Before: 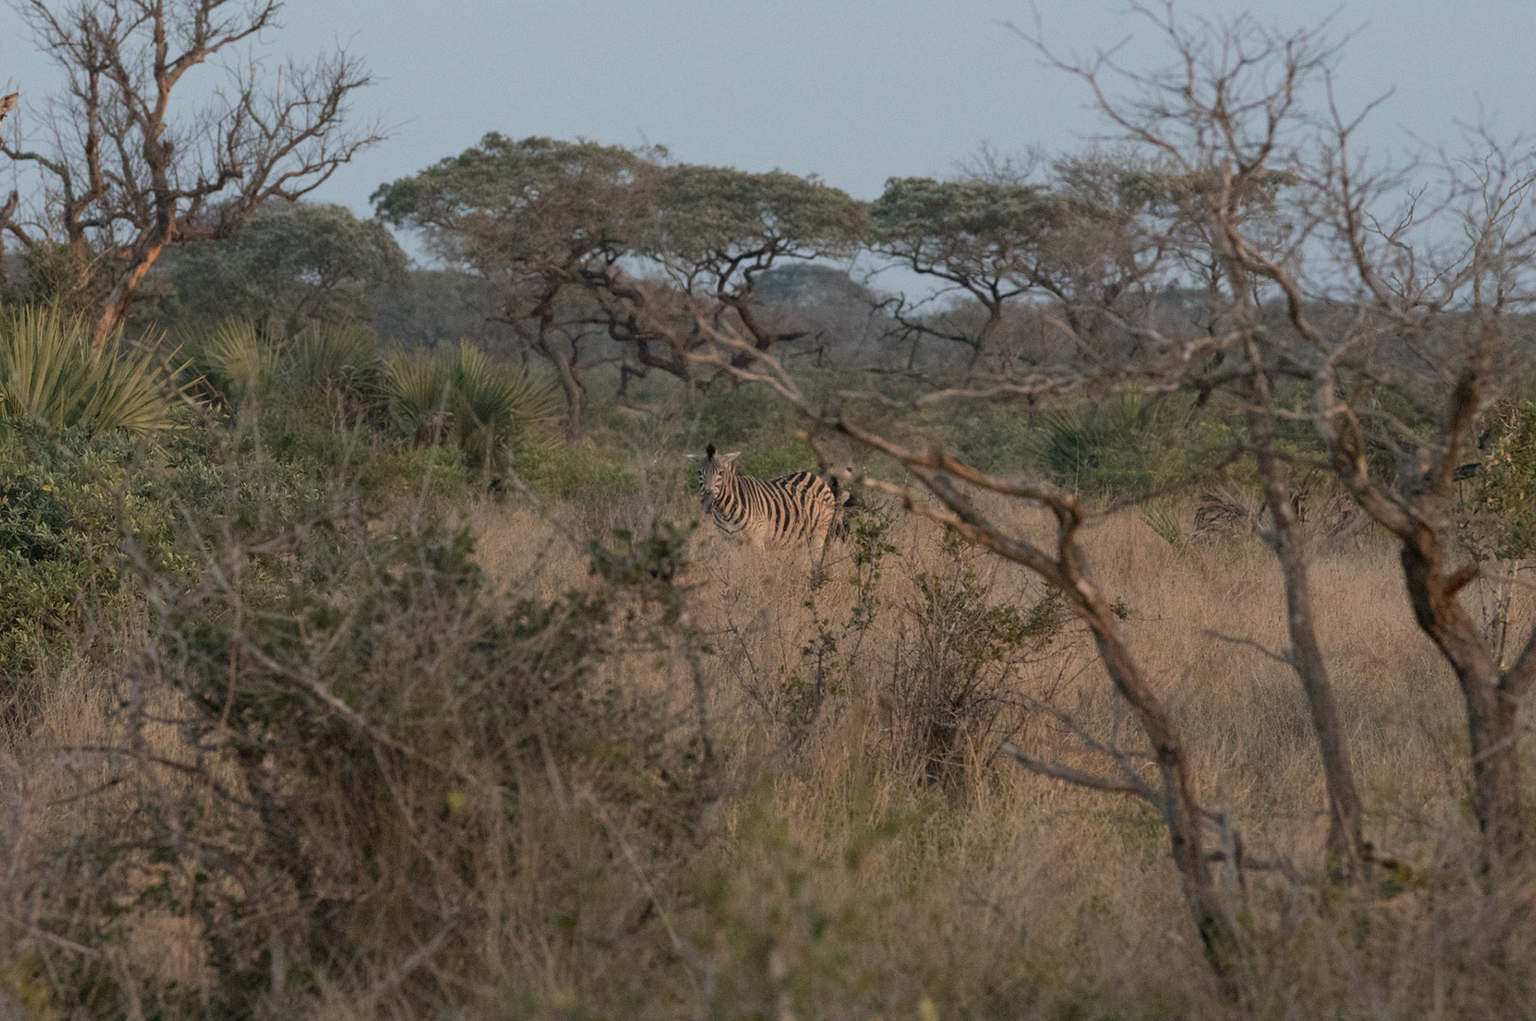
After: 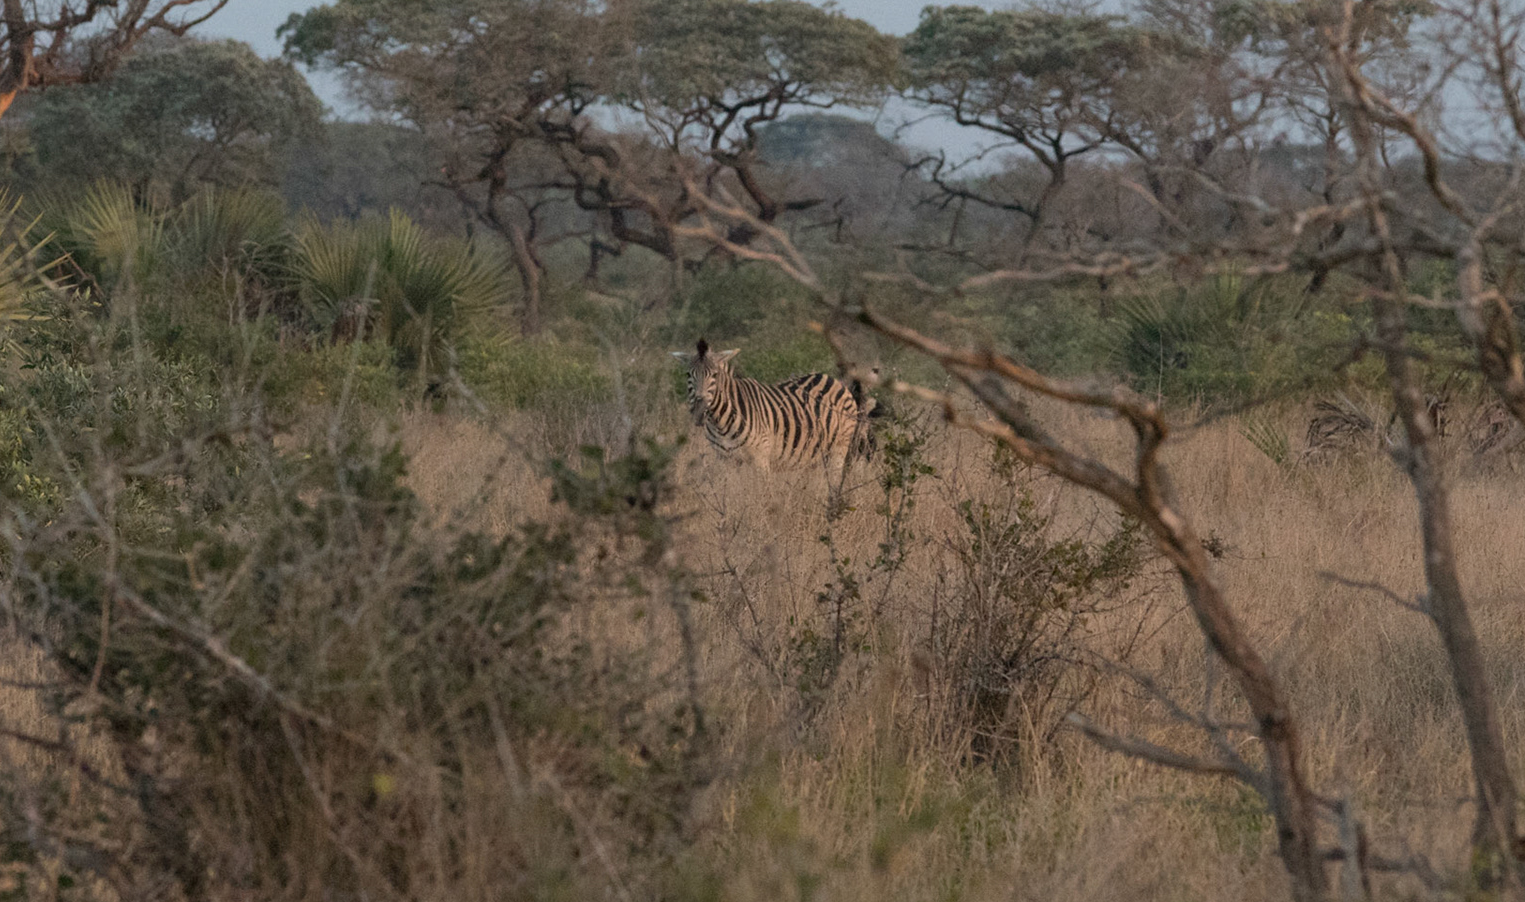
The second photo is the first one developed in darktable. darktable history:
crop: left 9.712%, top 16.928%, right 10.845%, bottom 12.332%
tone equalizer: on, module defaults
